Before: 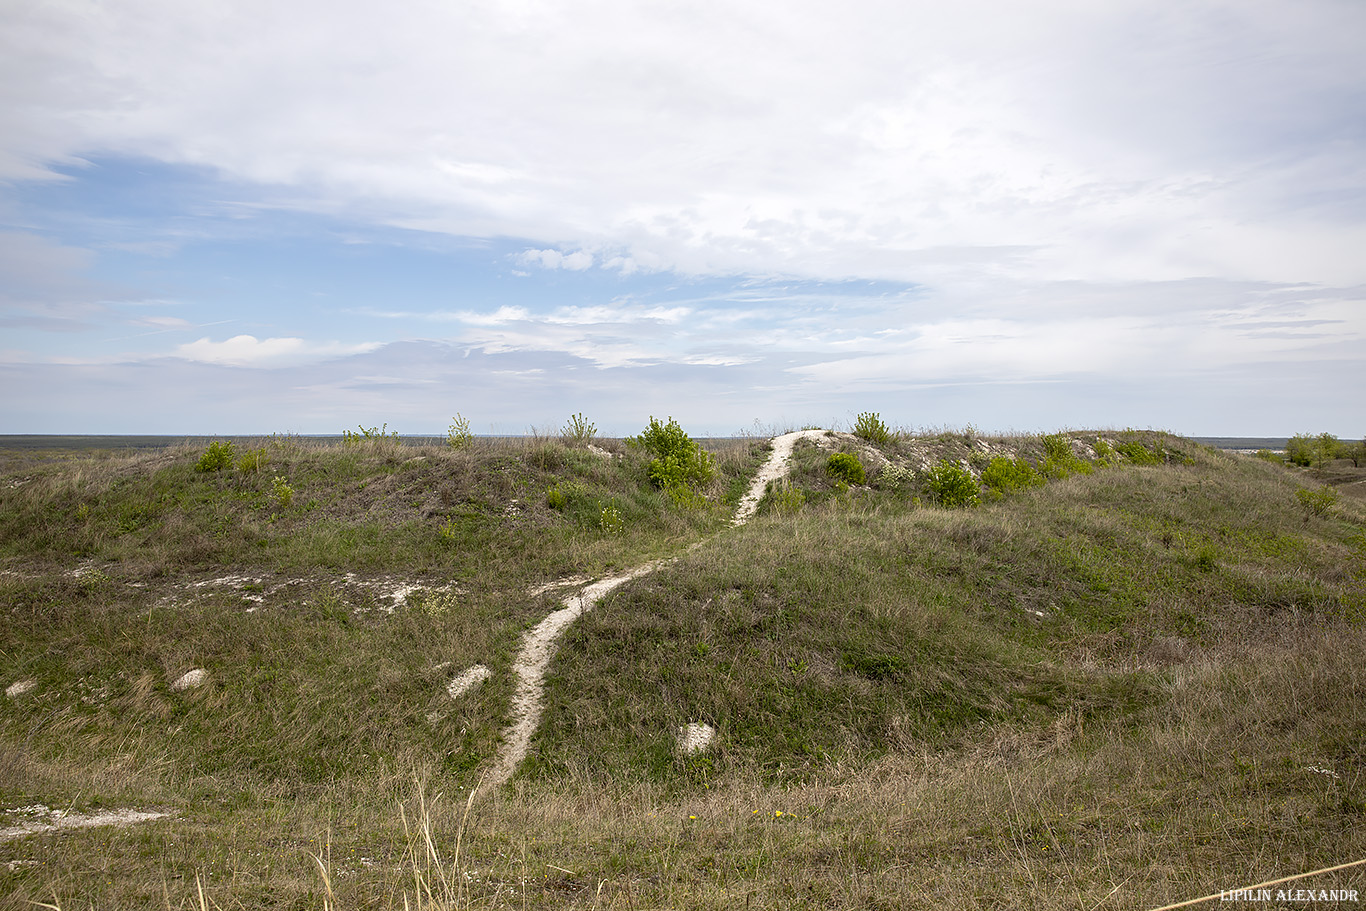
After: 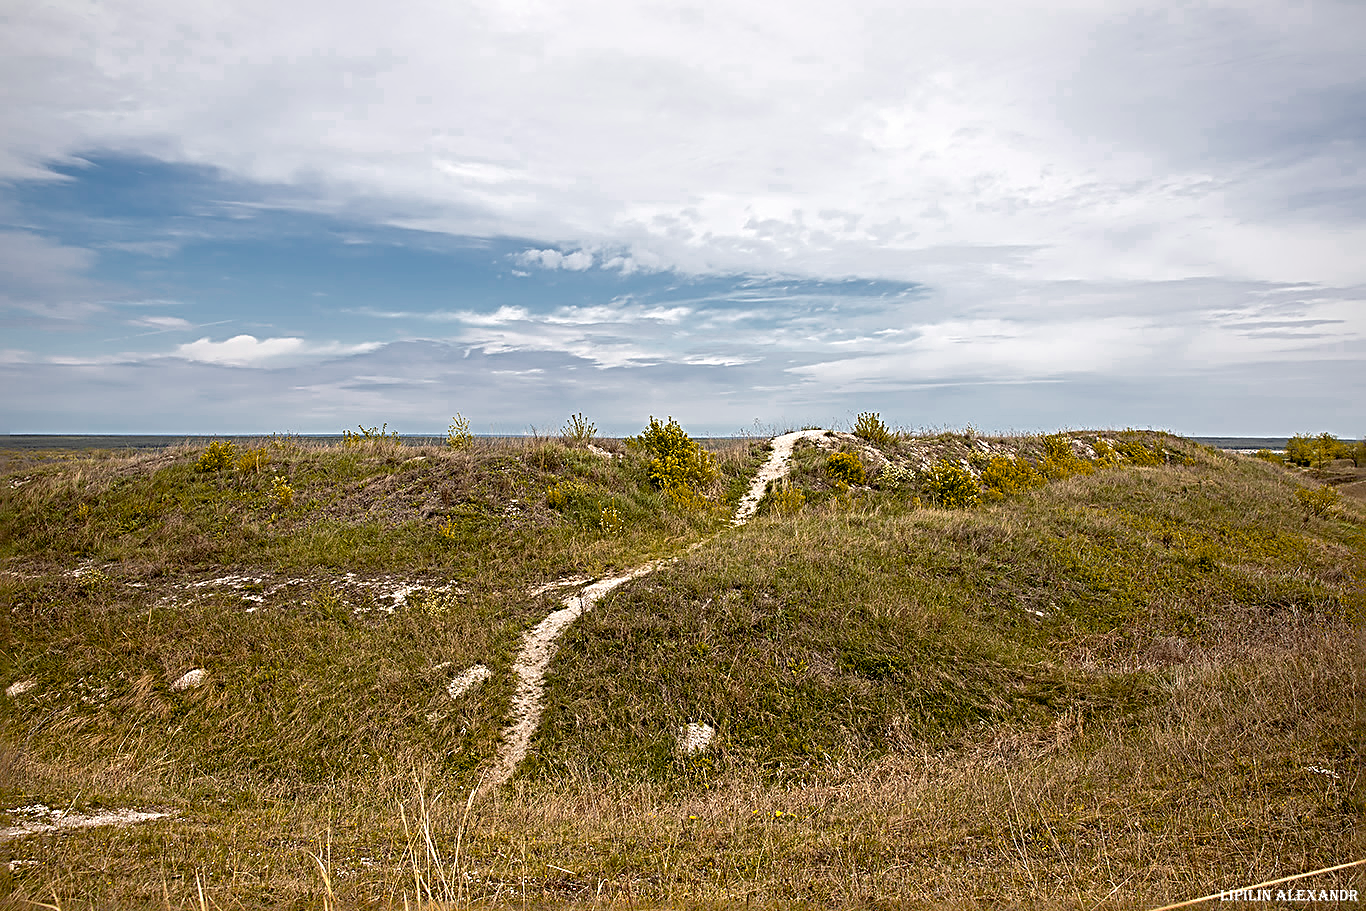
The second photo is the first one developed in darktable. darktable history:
sharpen: radius 3.638, amount 0.925
color zones: curves: ch0 [(0, 0.499) (0.143, 0.5) (0.286, 0.5) (0.429, 0.476) (0.571, 0.284) (0.714, 0.243) (0.857, 0.449) (1, 0.499)]; ch1 [(0, 0.532) (0.143, 0.645) (0.286, 0.696) (0.429, 0.211) (0.571, 0.504) (0.714, 0.493) (0.857, 0.495) (1, 0.532)]; ch2 [(0, 0.5) (0.143, 0.5) (0.286, 0.427) (0.429, 0.324) (0.571, 0.5) (0.714, 0.5) (0.857, 0.5) (1, 0.5)]
